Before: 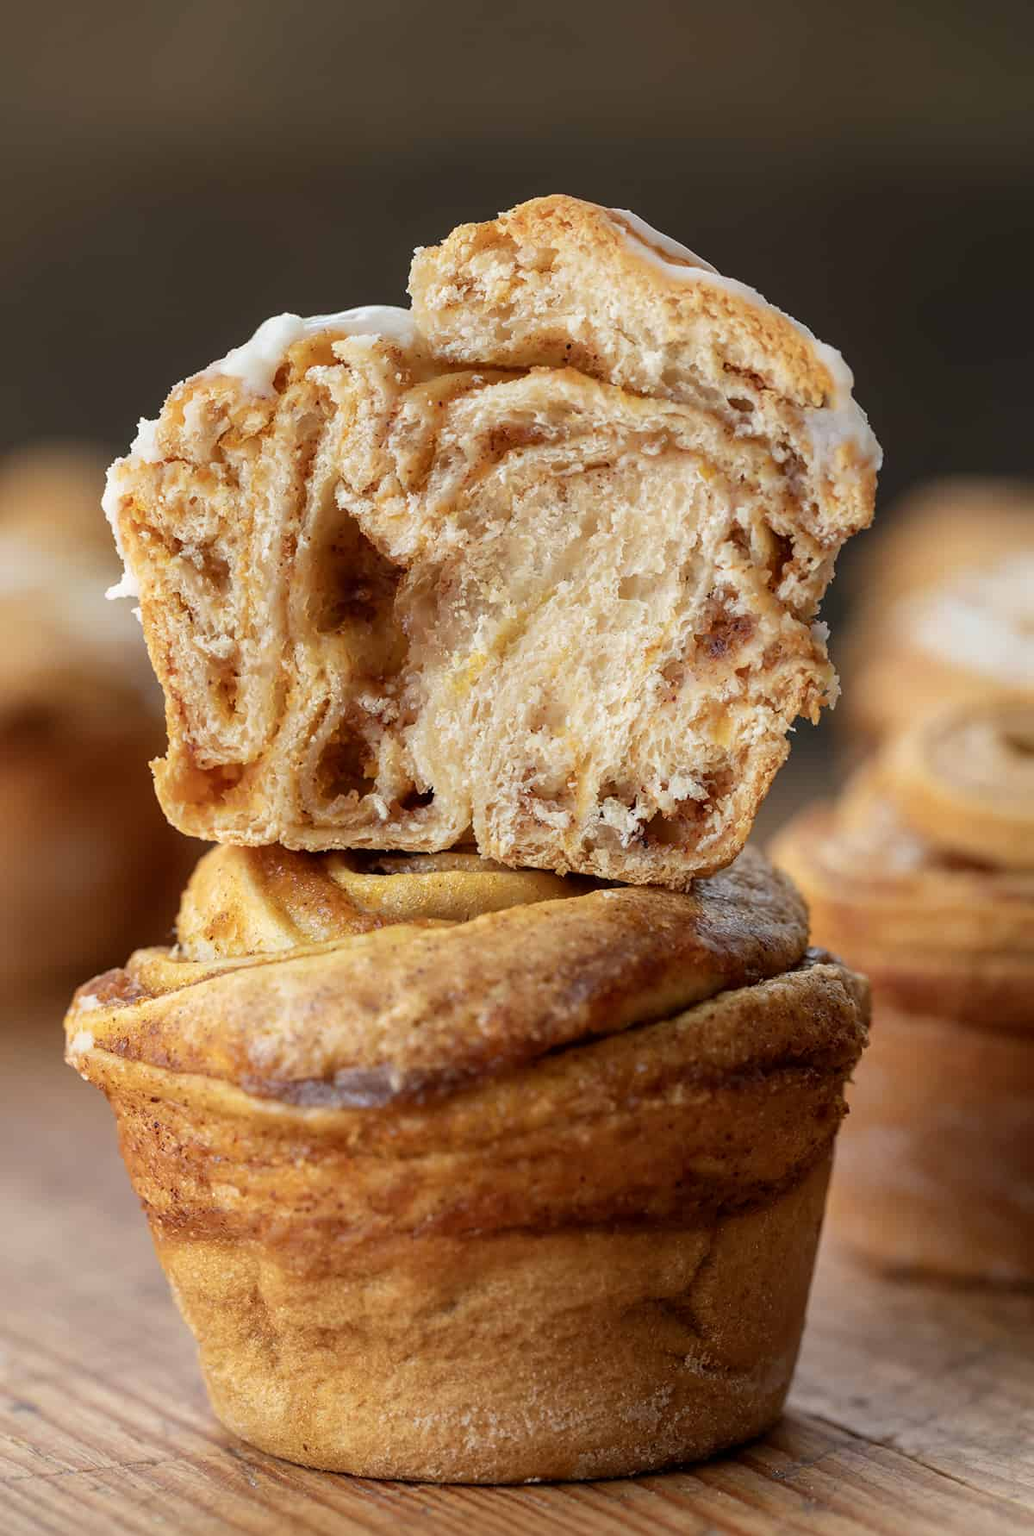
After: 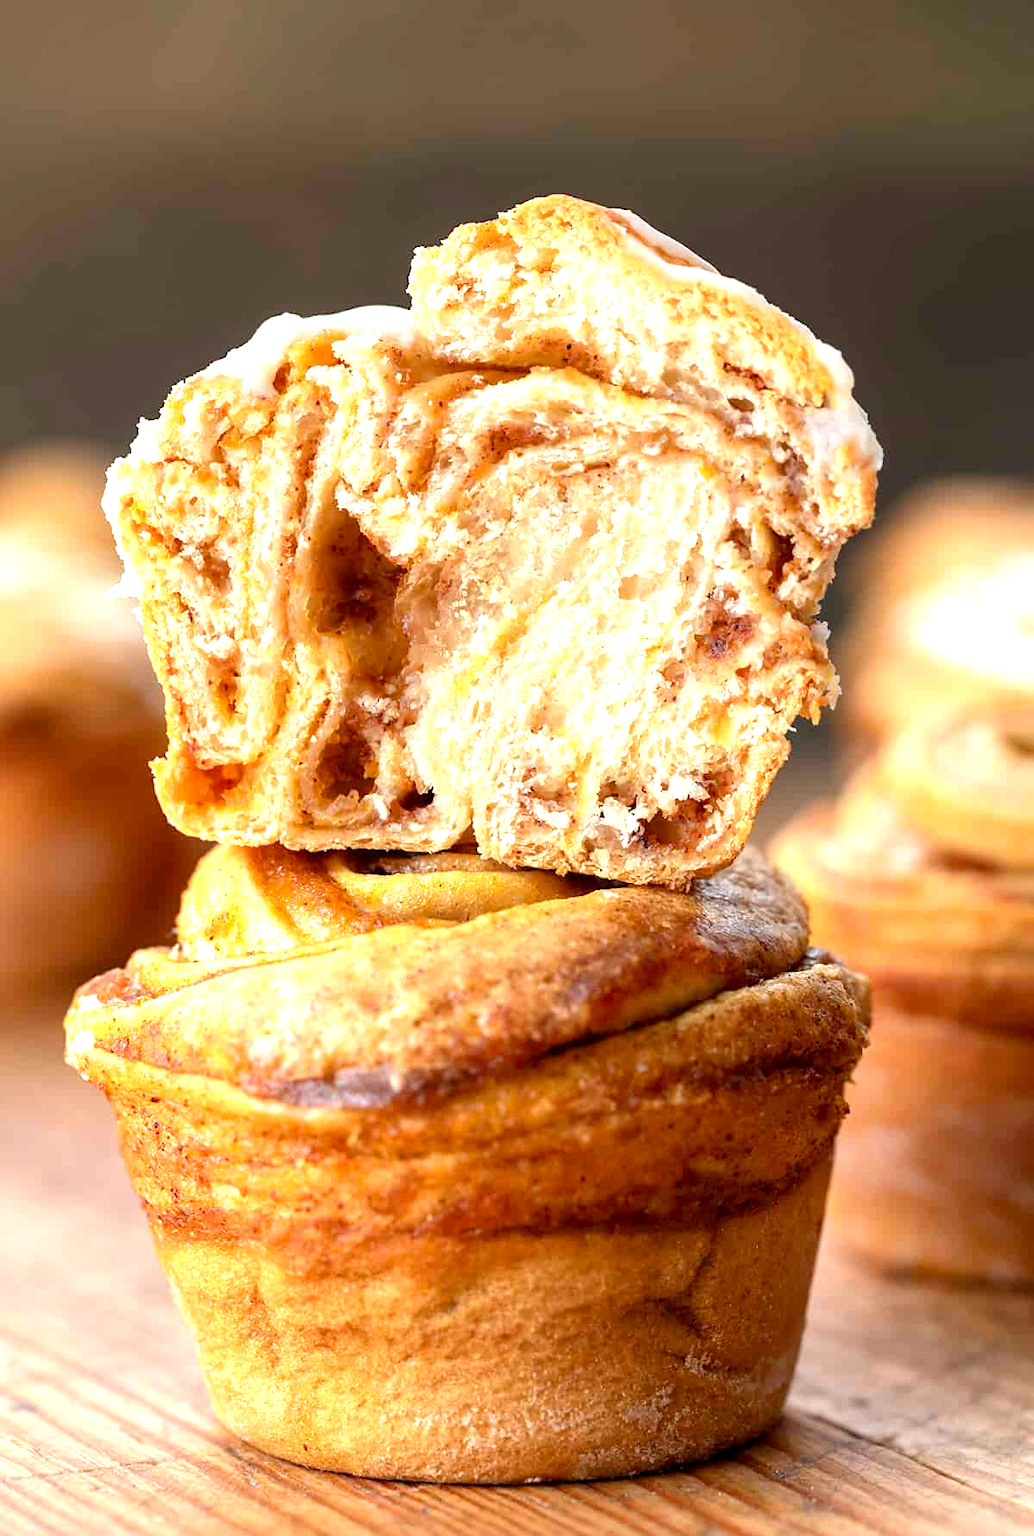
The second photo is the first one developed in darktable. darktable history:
exposure: black level correction 0.001, exposure 1.117 EV, compensate highlight preservation false
